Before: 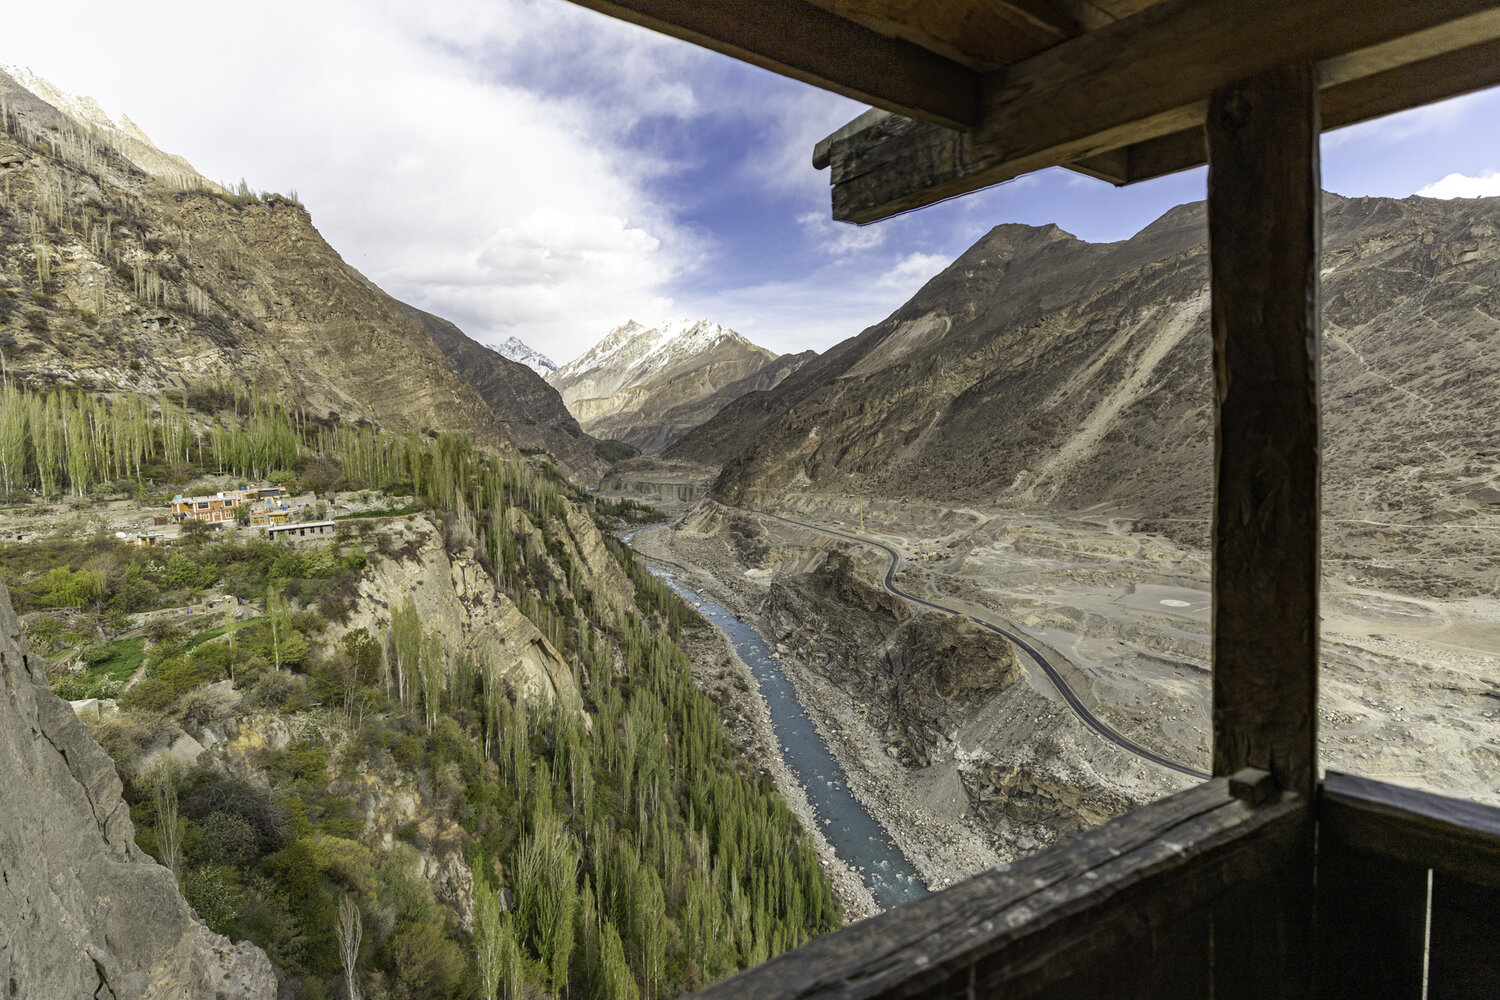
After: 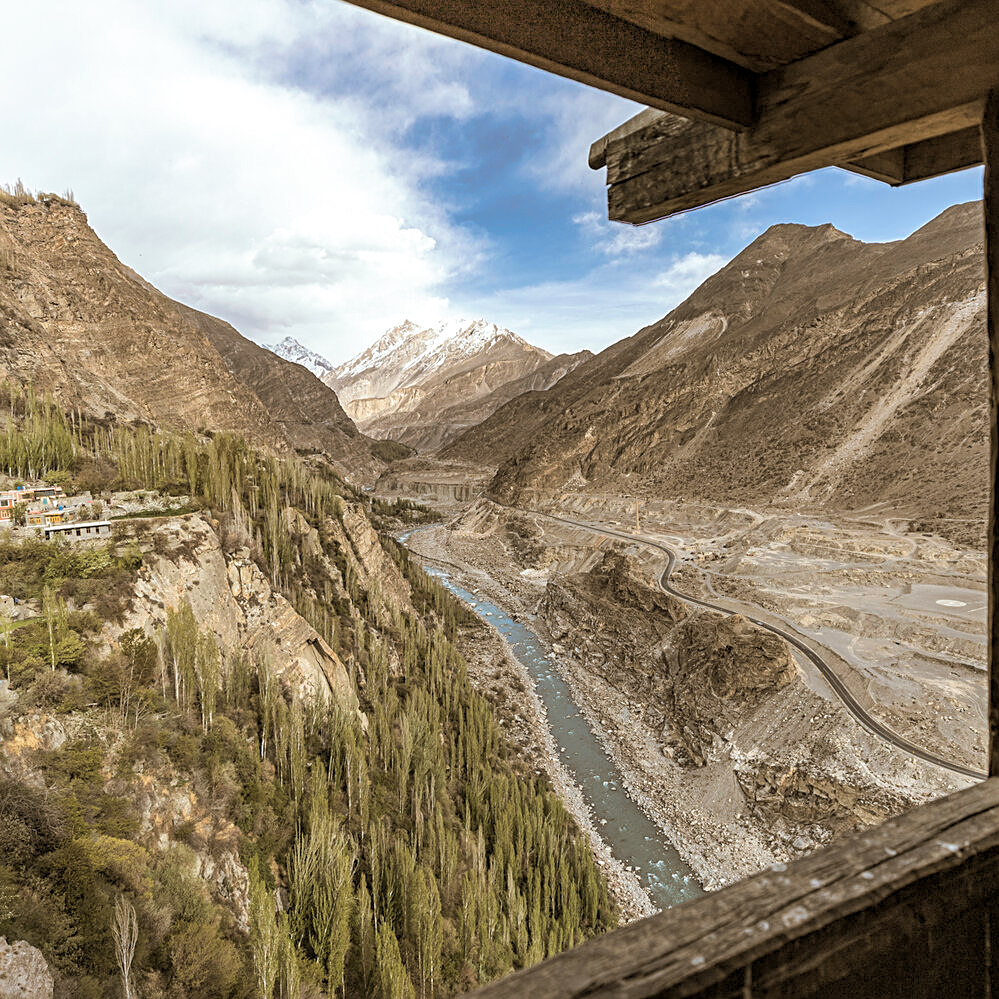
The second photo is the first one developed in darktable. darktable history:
crop and rotate: left 15.055%, right 18.278%
split-toning: shadows › hue 37.98°, highlights › hue 185.58°, balance -55.261
local contrast: highlights 100%, shadows 100%, detail 120%, midtone range 0.2
sharpen: on, module defaults
